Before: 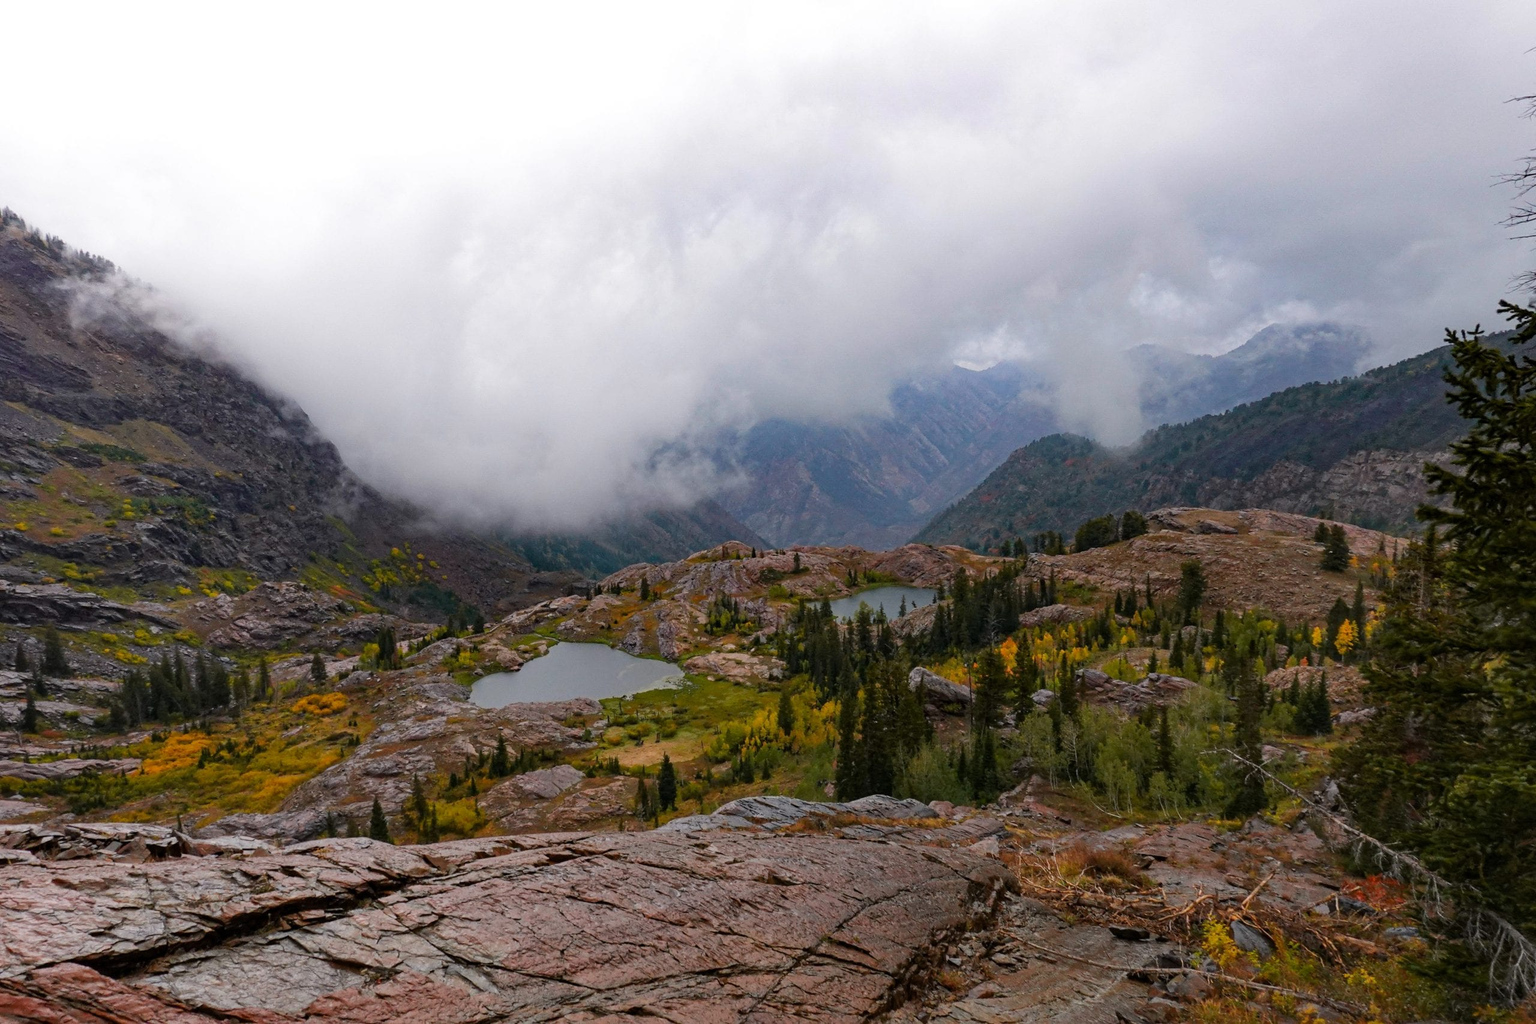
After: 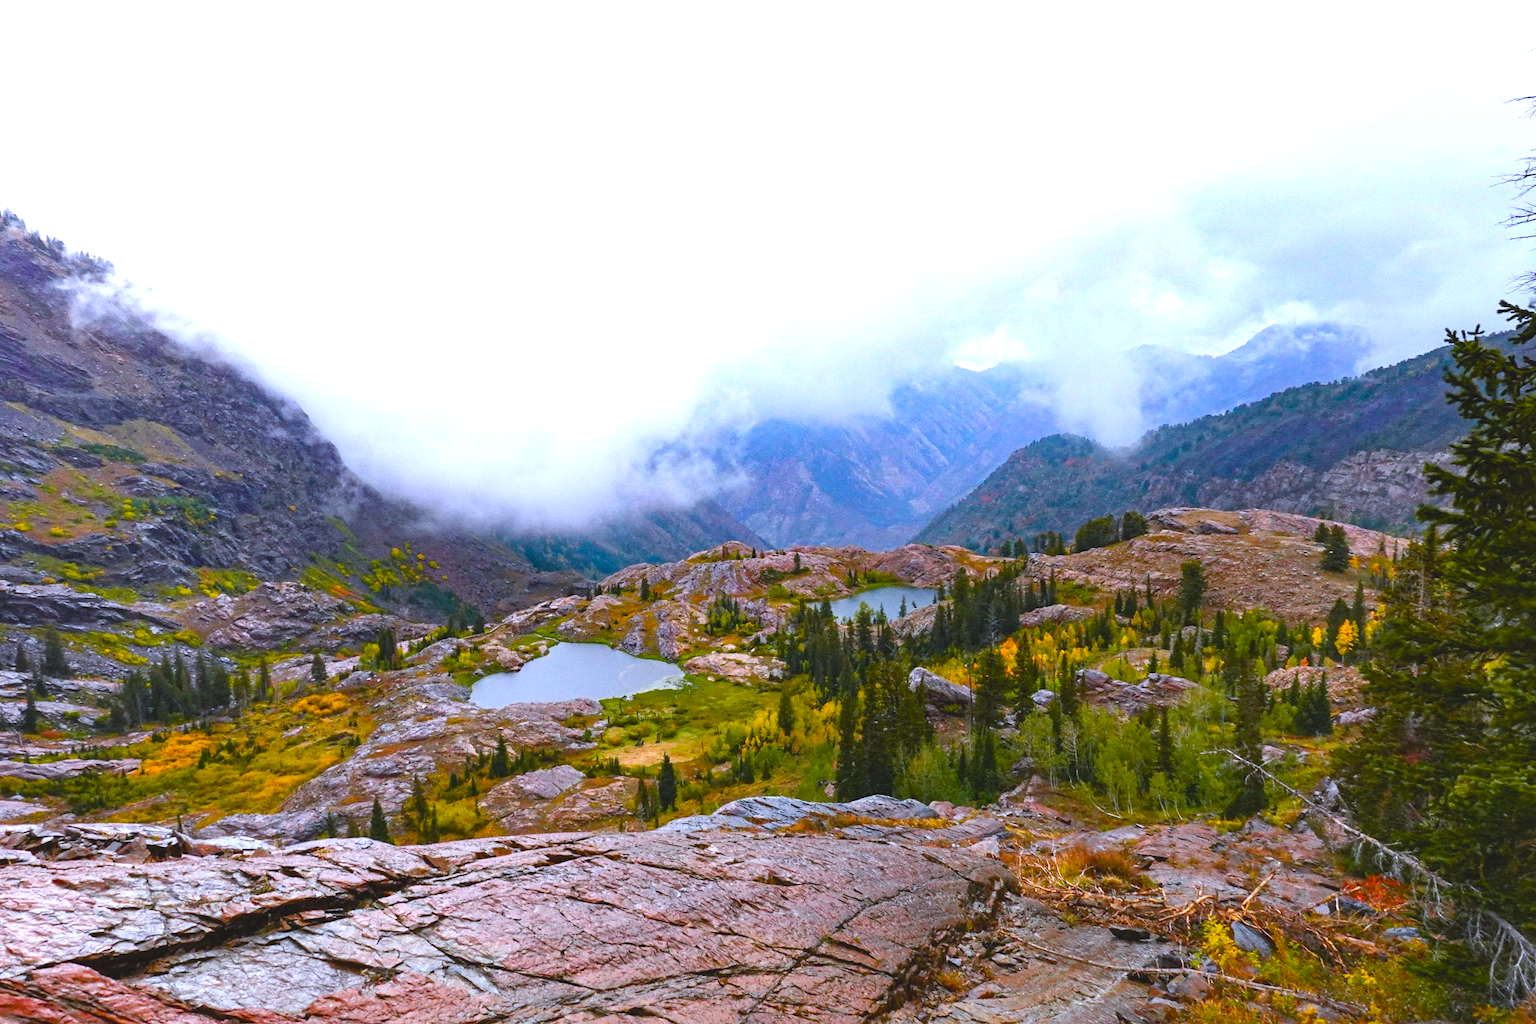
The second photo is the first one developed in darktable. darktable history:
exposure: black level correction -0.005, exposure 1.002 EV, compensate highlight preservation false
white balance: red 0.948, green 1.02, blue 1.176
color balance rgb: perceptual saturation grading › global saturation 45%, perceptual saturation grading › highlights -25%, perceptual saturation grading › shadows 50%, perceptual brilliance grading › global brilliance 3%, global vibrance 3%
